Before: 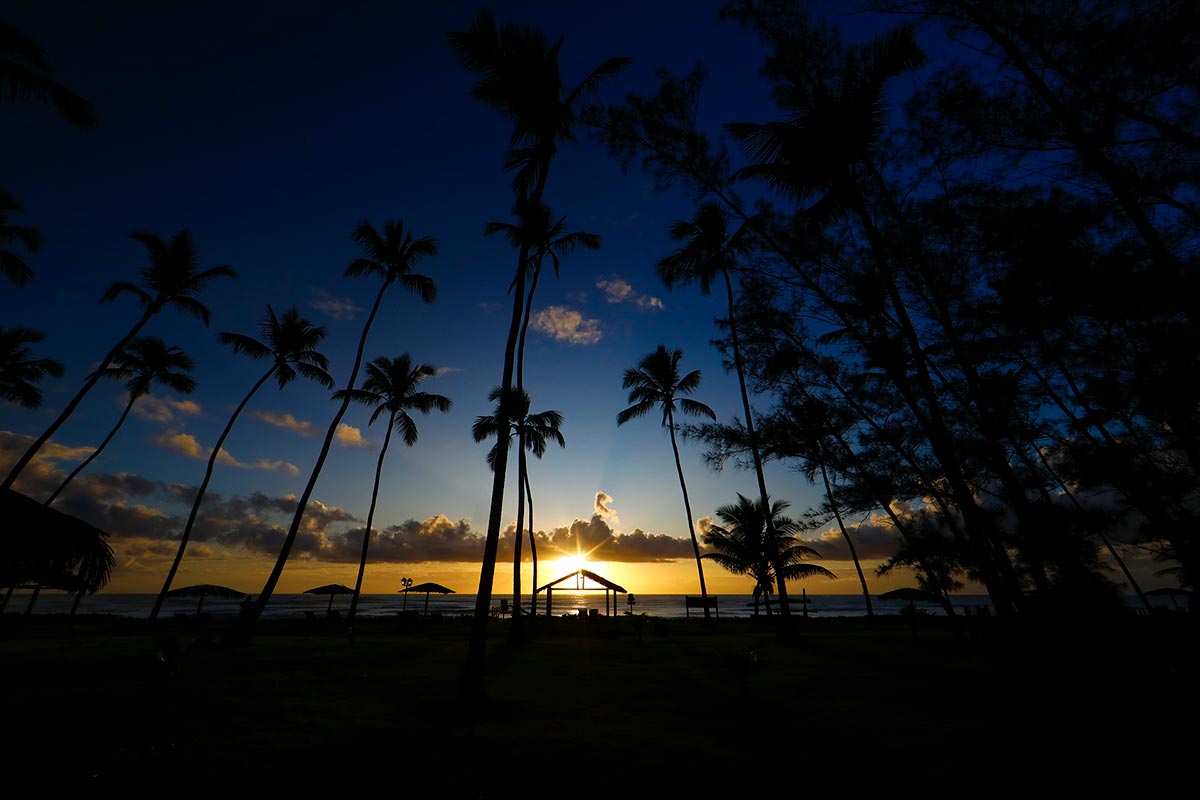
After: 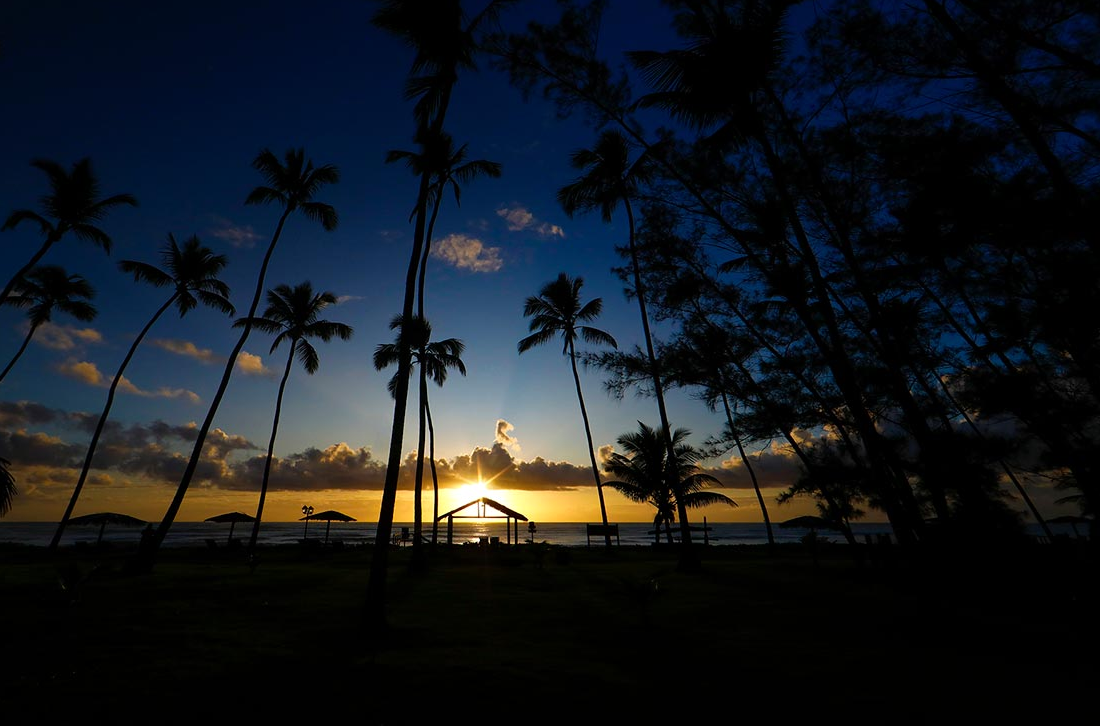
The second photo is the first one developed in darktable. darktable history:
tone equalizer: on, module defaults
crop and rotate: left 8.262%, top 9.226%
exposure: compensate highlight preservation false
